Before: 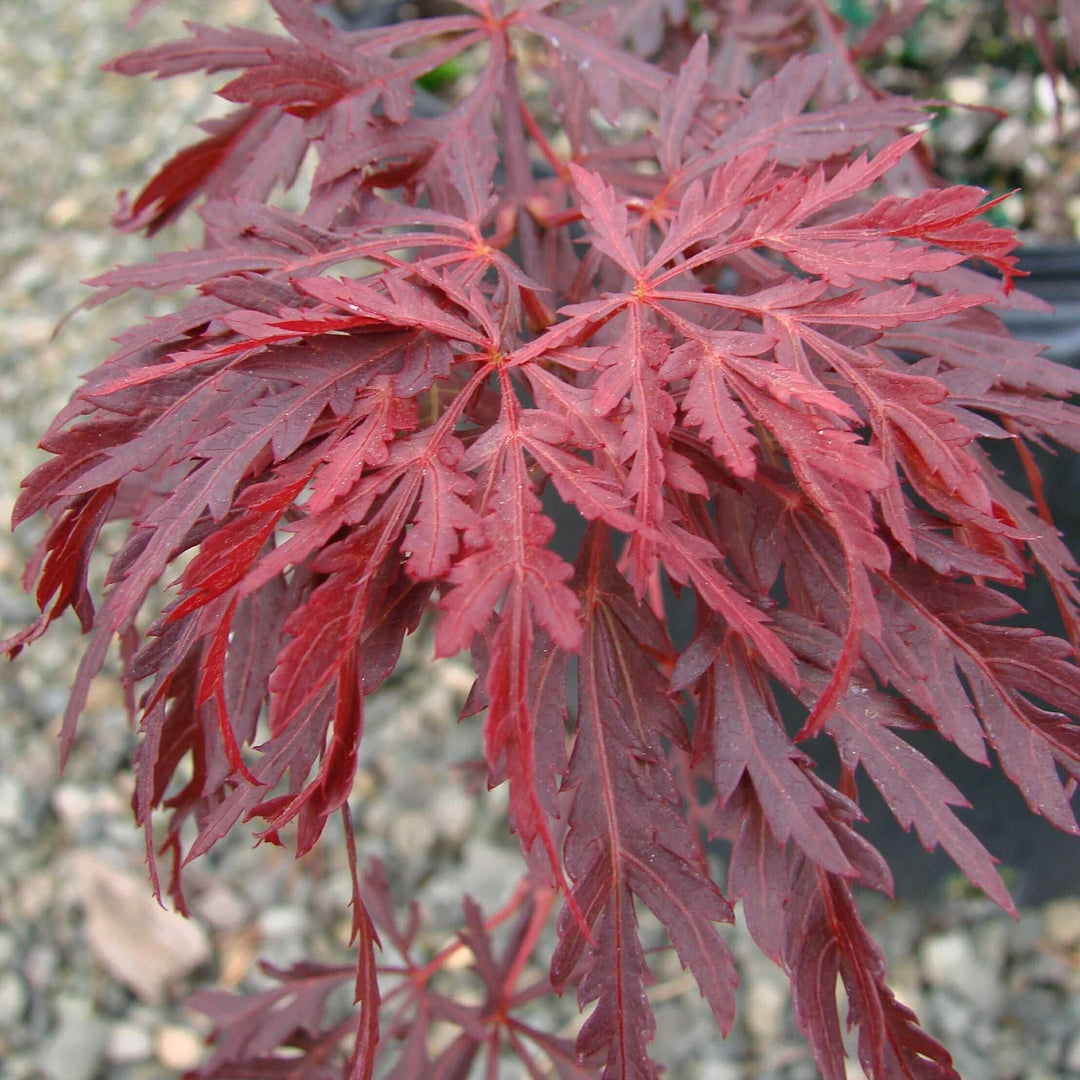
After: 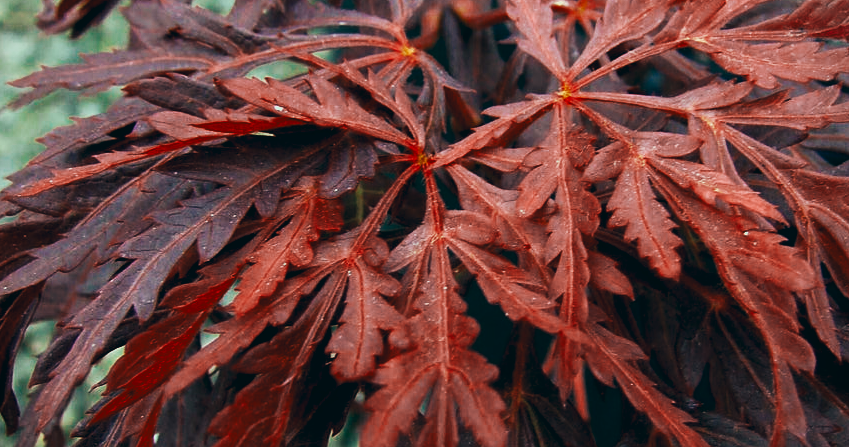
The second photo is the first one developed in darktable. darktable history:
crop: left 7.016%, top 18.463%, right 14.329%, bottom 40.063%
tone curve: curves: ch0 [(0, 0) (0.003, 0.007) (0.011, 0.009) (0.025, 0.01) (0.044, 0.012) (0.069, 0.013) (0.1, 0.014) (0.136, 0.021) (0.177, 0.038) (0.224, 0.06) (0.277, 0.099) (0.335, 0.16) (0.399, 0.227) (0.468, 0.329) (0.543, 0.45) (0.623, 0.594) (0.709, 0.756) (0.801, 0.868) (0.898, 0.971) (1, 1)], preserve colors none
color zones: curves: ch0 [(0, 0.5) (0.125, 0.4) (0.25, 0.5) (0.375, 0.4) (0.5, 0.4) (0.625, 0.35) (0.75, 0.35) (0.875, 0.5)]; ch1 [(0, 0.35) (0.125, 0.45) (0.25, 0.35) (0.375, 0.35) (0.5, 0.35) (0.625, 0.35) (0.75, 0.45) (0.875, 0.35)]; ch2 [(0, 0.6) (0.125, 0.5) (0.25, 0.5) (0.375, 0.6) (0.5, 0.6) (0.625, 0.5) (0.75, 0.5) (0.875, 0.5)]
vignetting: fall-off start 91.66%, center (0, 0.006)
color correction: highlights a* -20.04, highlights b* 9.8, shadows a* -20.01, shadows b* -10.57
contrast brightness saturation: contrast 0.127, brightness -0.047, saturation 0.159
